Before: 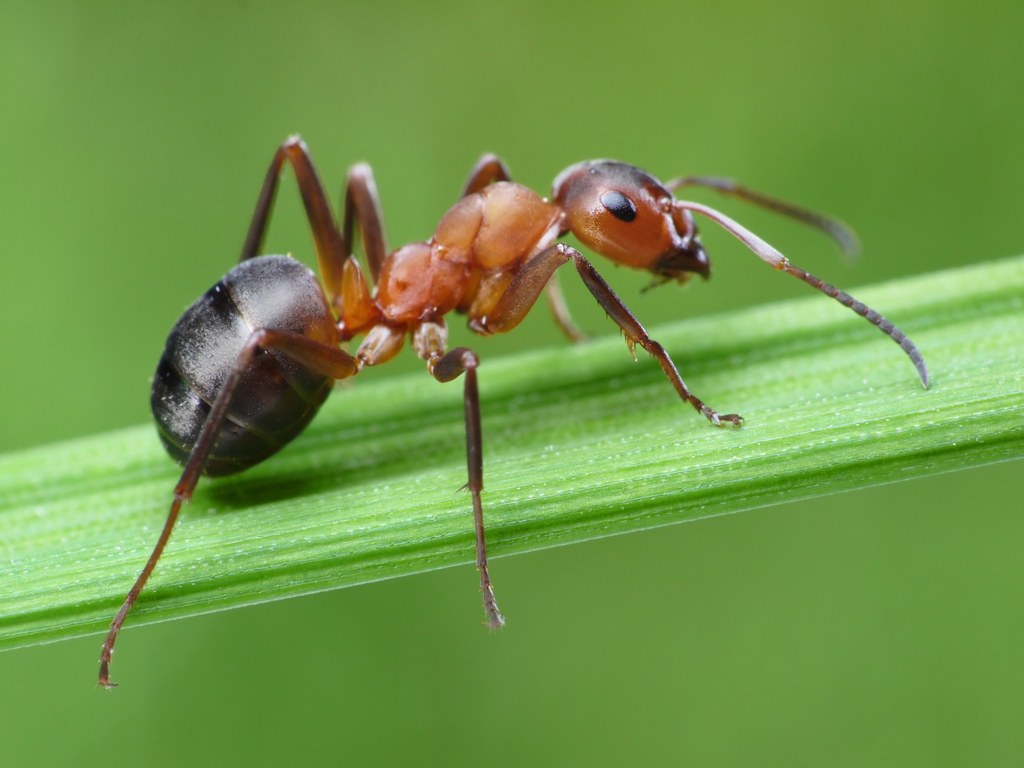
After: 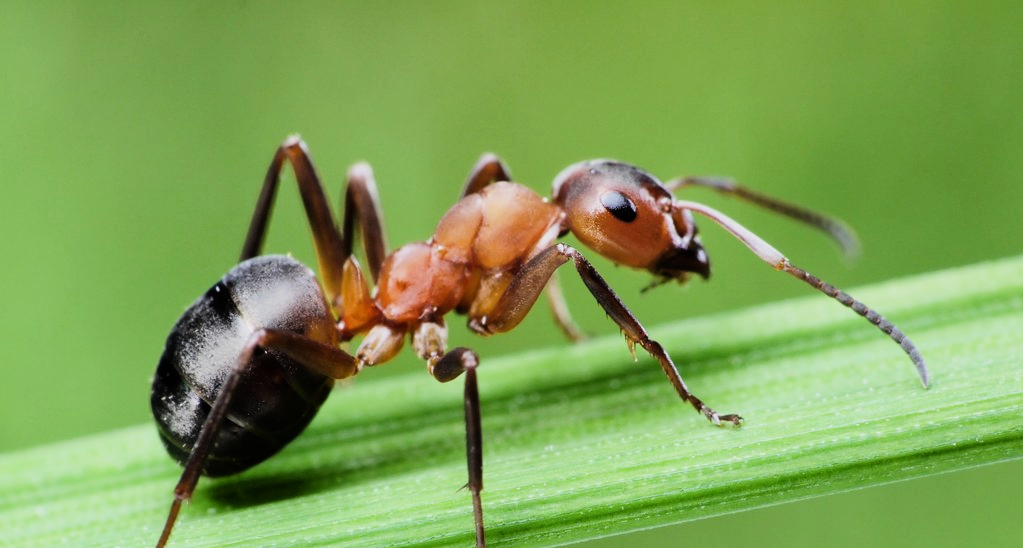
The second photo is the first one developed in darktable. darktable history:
crop: bottom 28.576%
filmic rgb: black relative exposure -7.65 EV, white relative exposure 4.56 EV, hardness 3.61, contrast 1.106
tone equalizer: -8 EV -0.75 EV, -7 EV -0.7 EV, -6 EV -0.6 EV, -5 EV -0.4 EV, -3 EV 0.4 EV, -2 EV 0.6 EV, -1 EV 0.7 EV, +0 EV 0.75 EV, edges refinement/feathering 500, mask exposure compensation -1.57 EV, preserve details no
